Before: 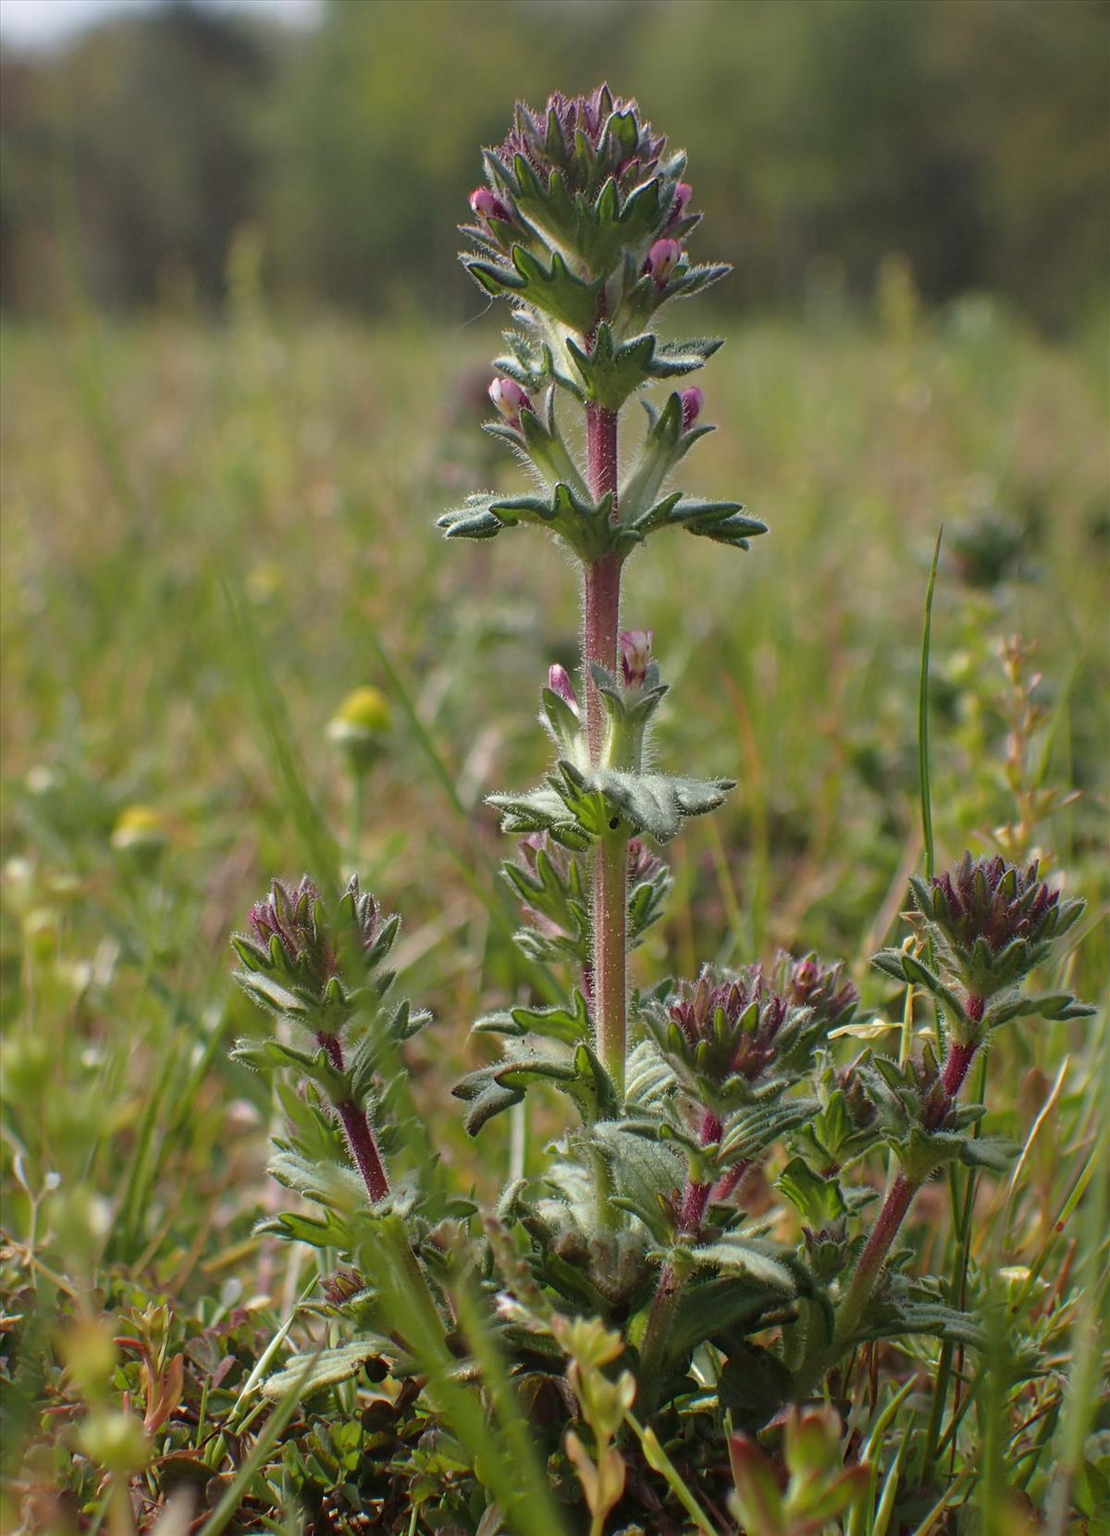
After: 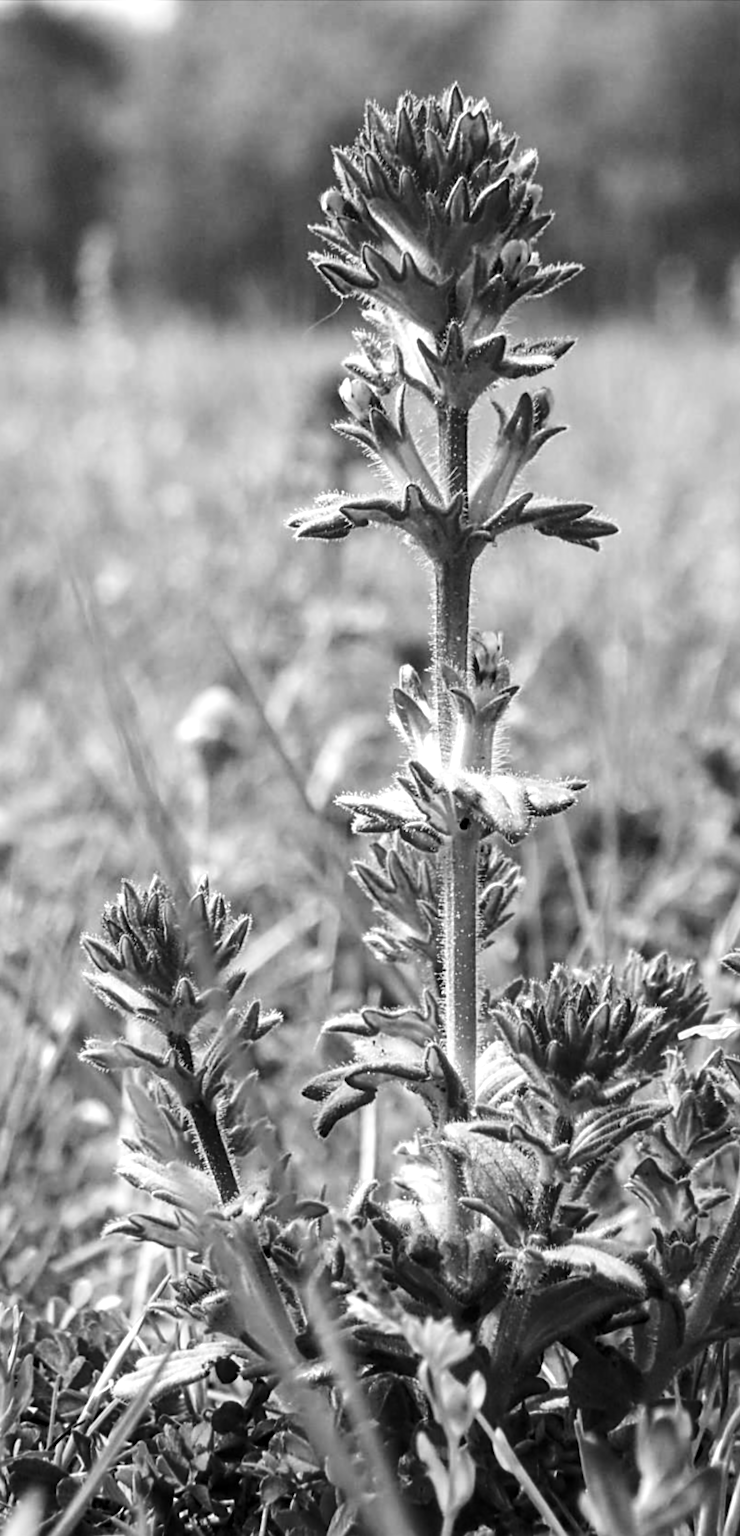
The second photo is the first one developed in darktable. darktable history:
lowpass: radius 0.76, contrast 1.56, saturation 0, unbound 0
sharpen: on, module defaults
exposure: black level correction 0, exposure 0.68 EV, compensate exposure bias true, compensate highlight preservation false
crop and rotate: left 13.537%, right 19.796%
local contrast: detail 130%
